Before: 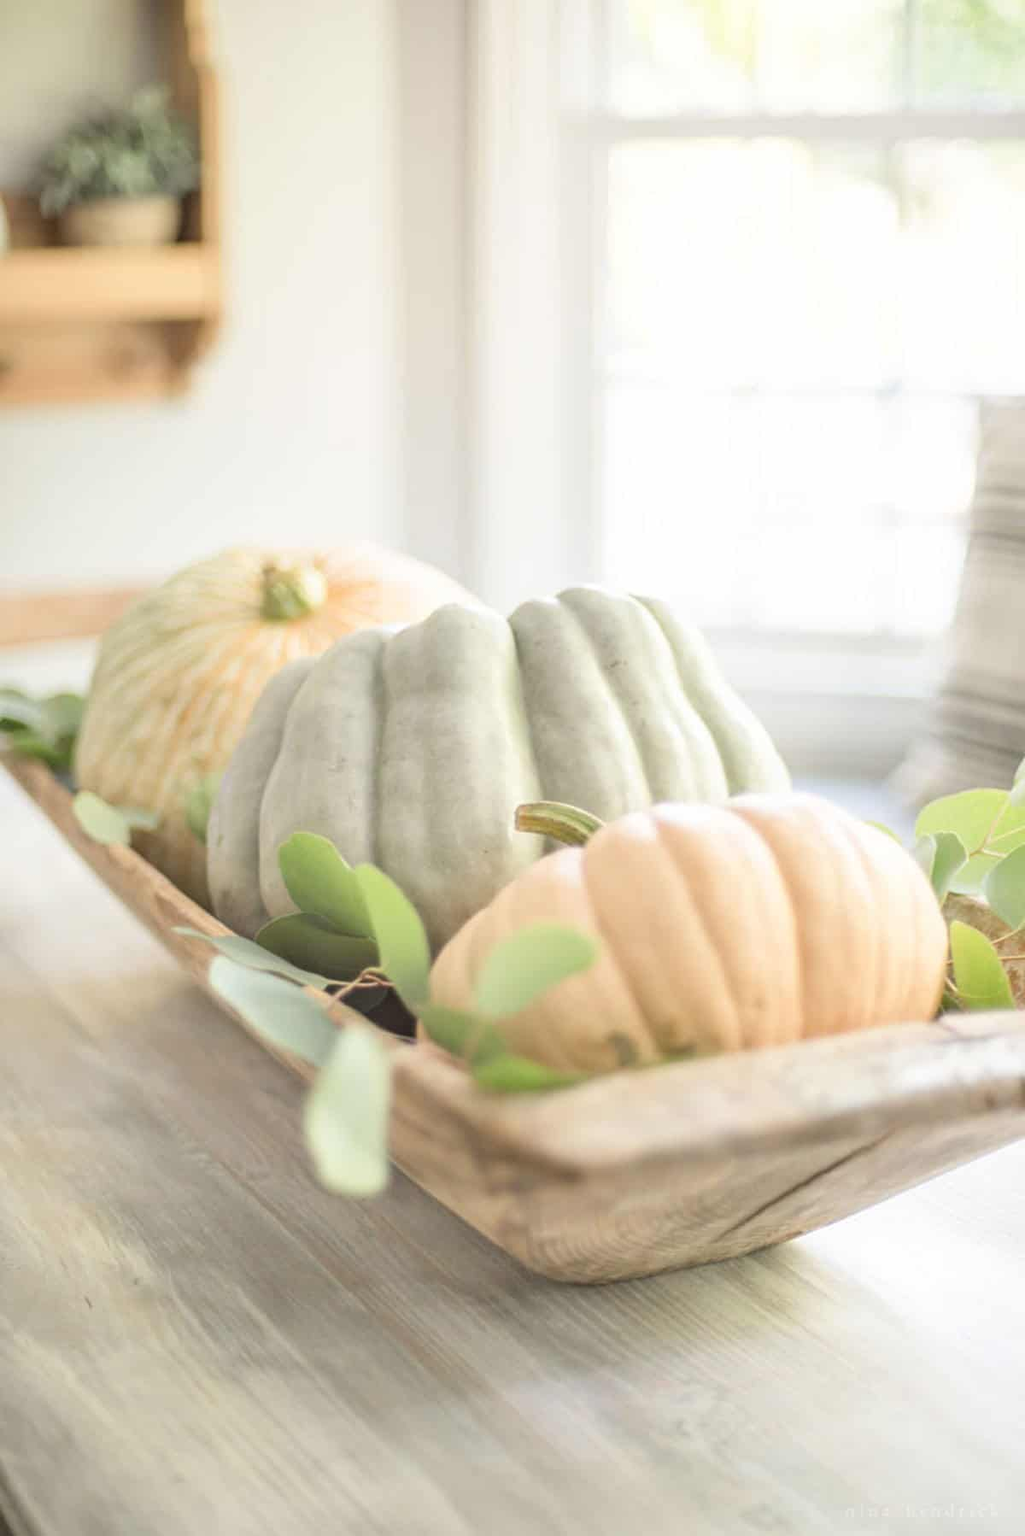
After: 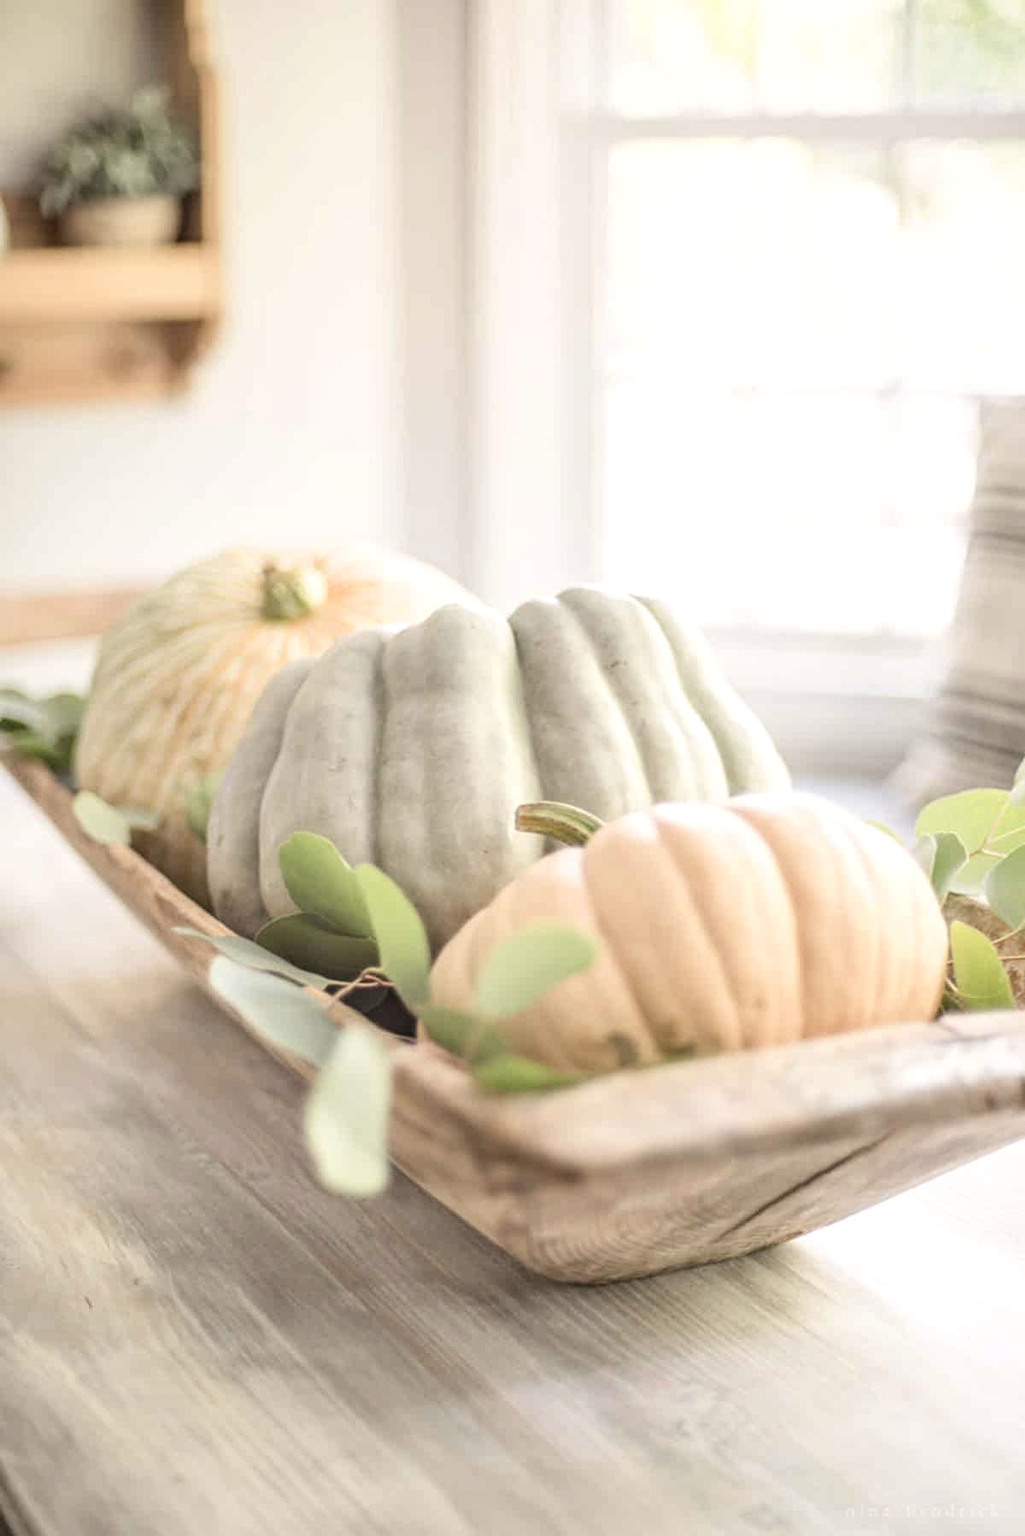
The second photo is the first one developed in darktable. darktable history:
local contrast: on, module defaults
color balance: lift [0.998, 0.998, 1.001, 1.002], gamma [0.995, 1.025, 0.992, 0.975], gain [0.995, 1.02, 0.997, 0.98]
contrast brightness saturation: contrast 0.11, saturation -0.17
